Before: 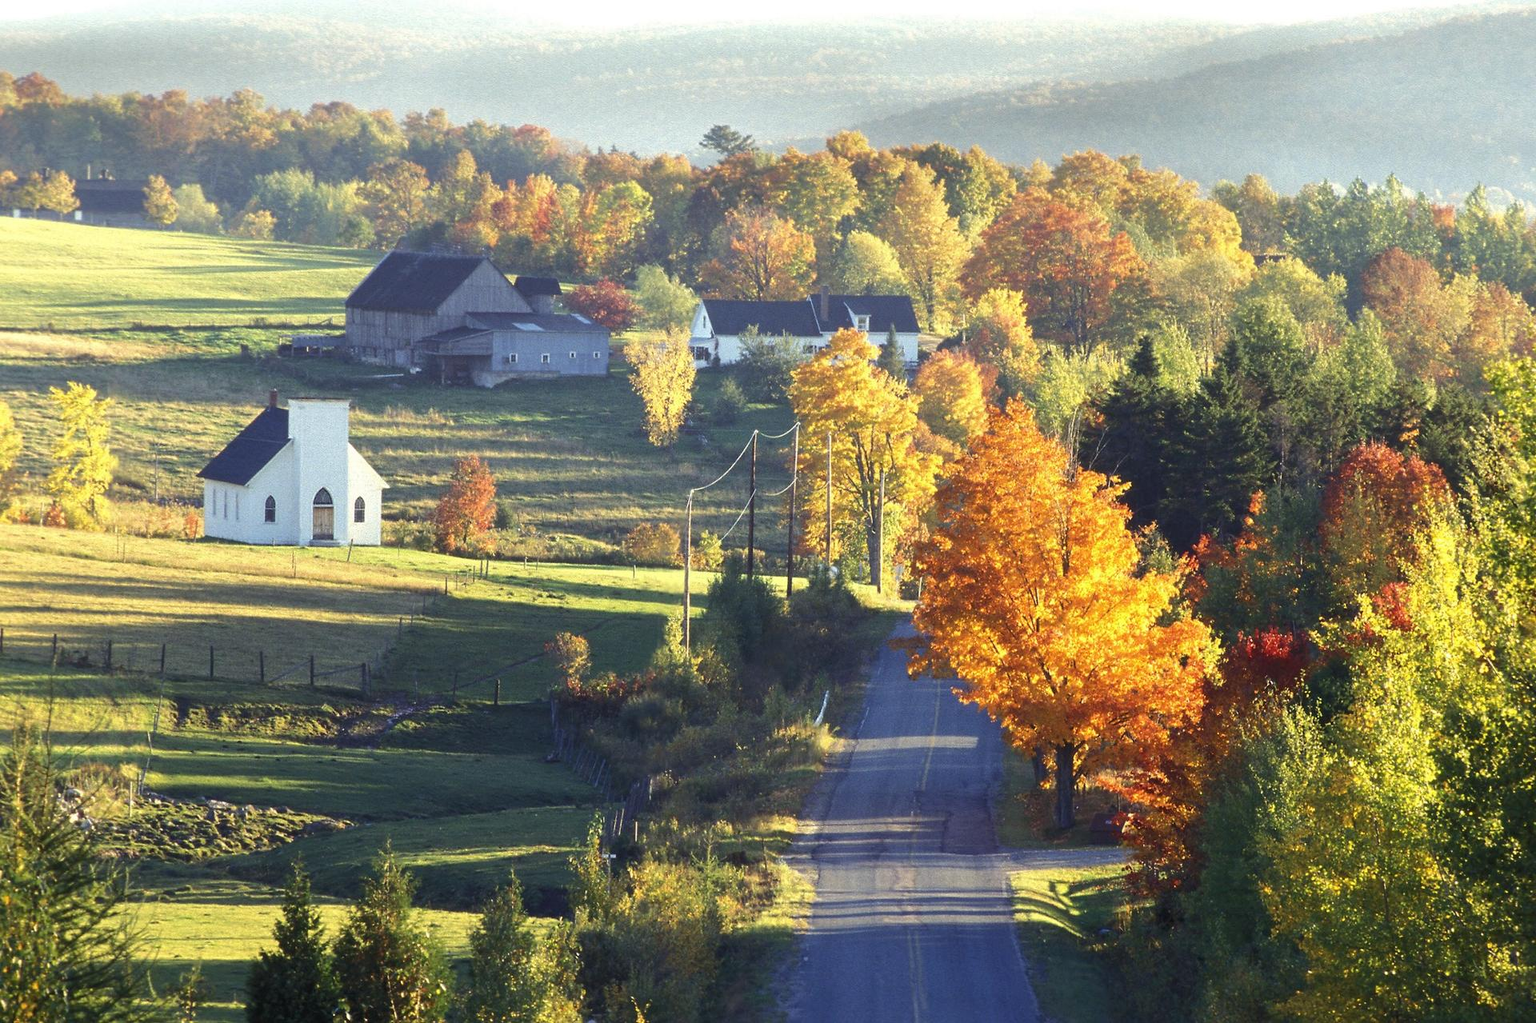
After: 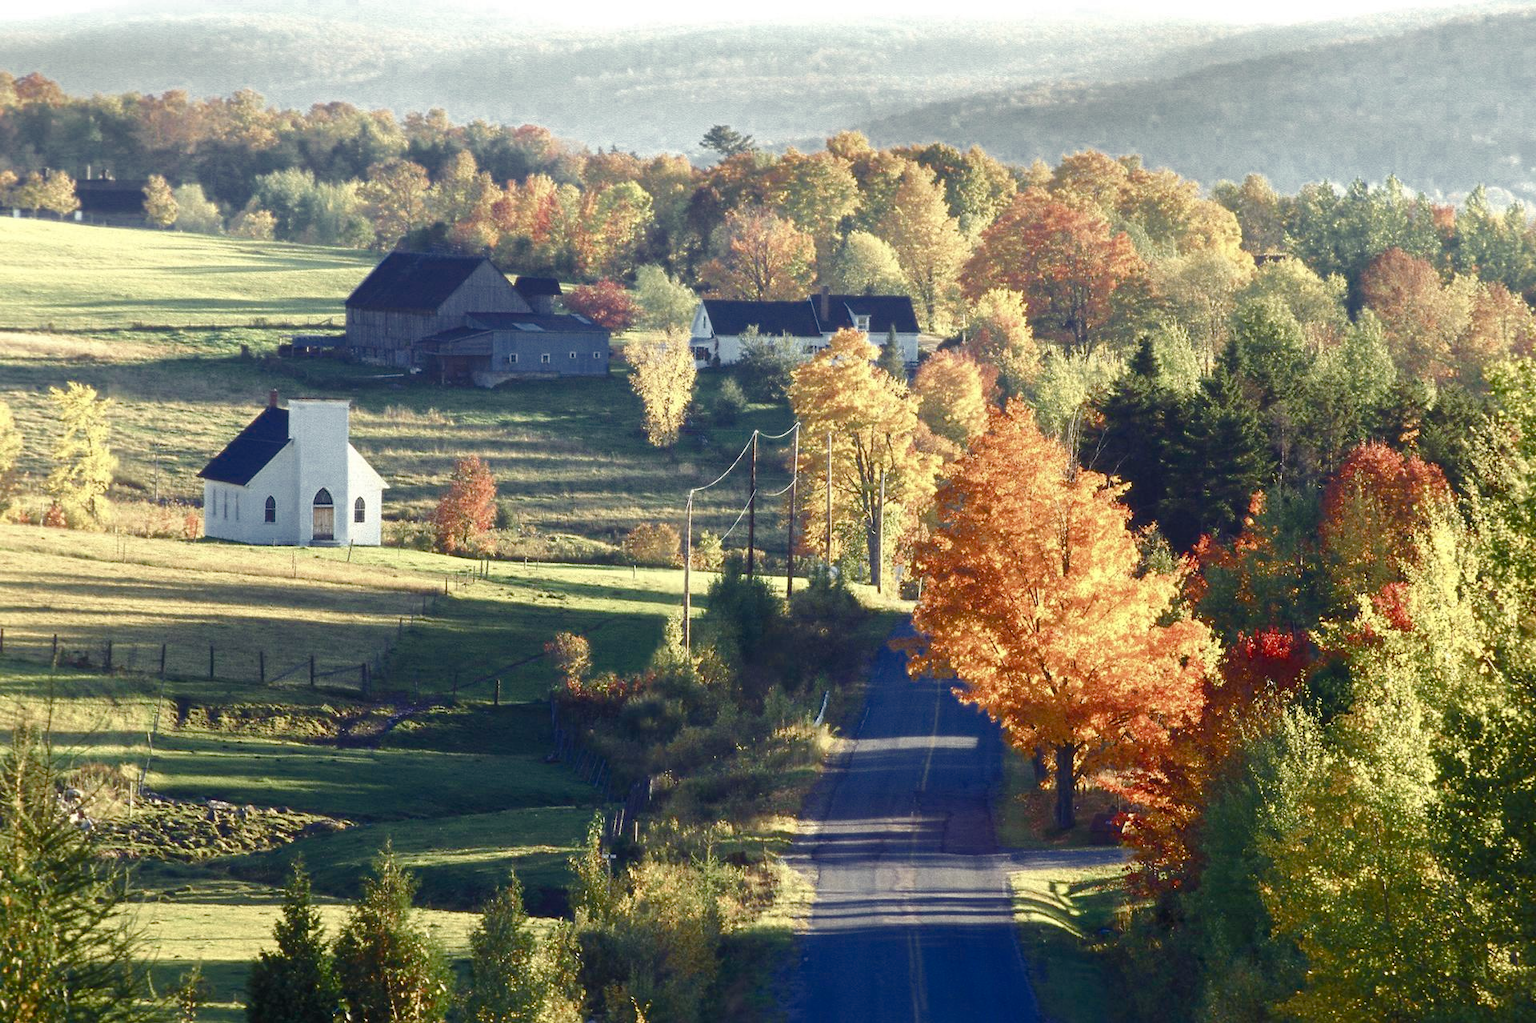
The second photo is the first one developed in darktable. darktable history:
color zones: curves: ch0 [(0, 0.497) (0.143, 0.5) (0.286, 0.5) (0.429, 0.483) (0.571, 0.116) (0.714, -0.006) (0.857, 0.28) (1, 0.497)]
color balance rgb: linear chroma grading › shadows -1.669%, linear chroma grading › highlights -14.791%, linear chroma grading › global chroma -9.609%, linear chroma grading › mid-tones -9.639%, perceptual saturation grading › global saturation 20%, perceptual saturation grading › highlights -49.727%, perceptual saturation grading › shadows 25.575%, global vibrance 33.547%
